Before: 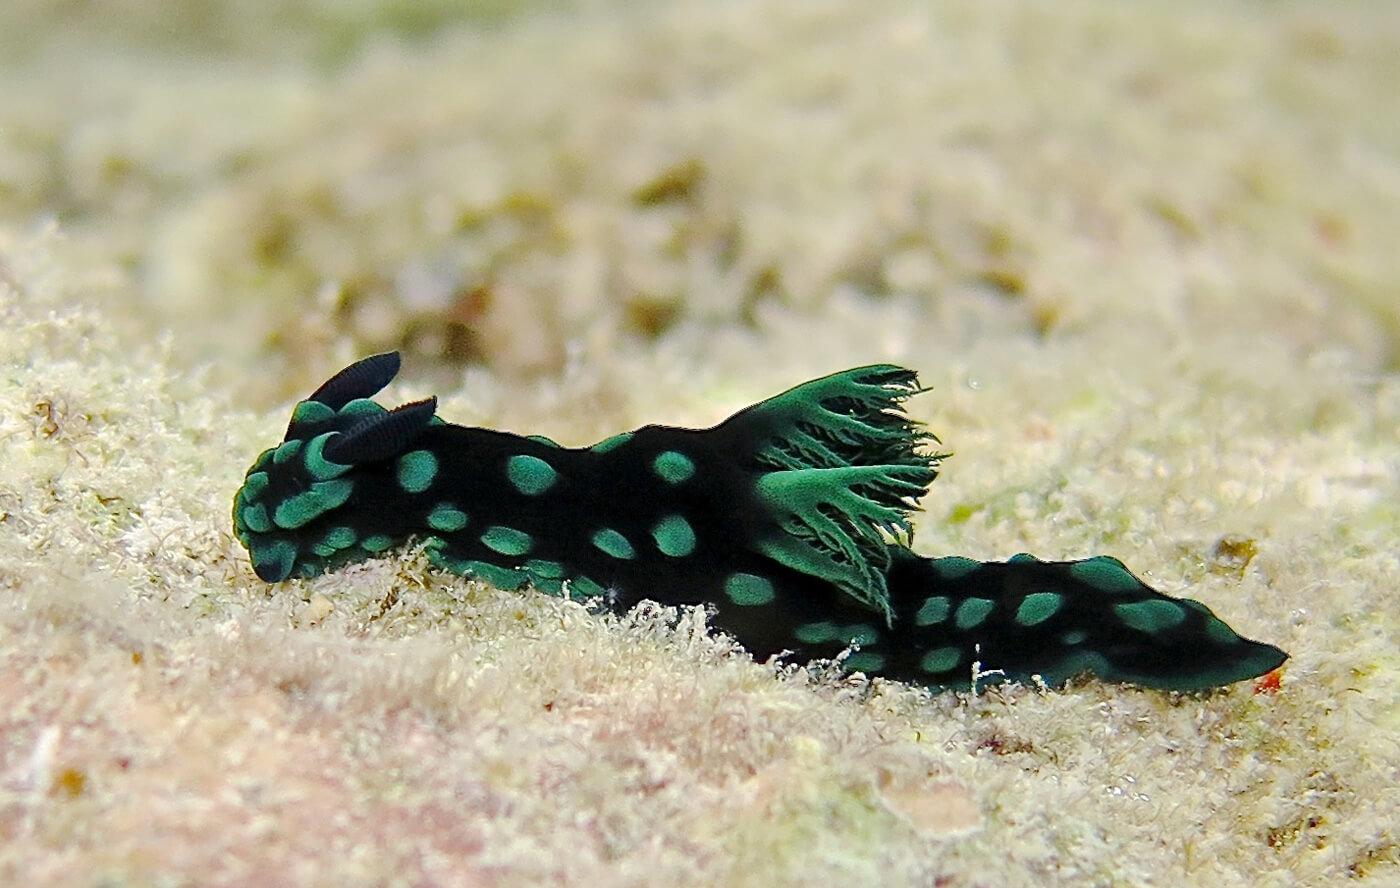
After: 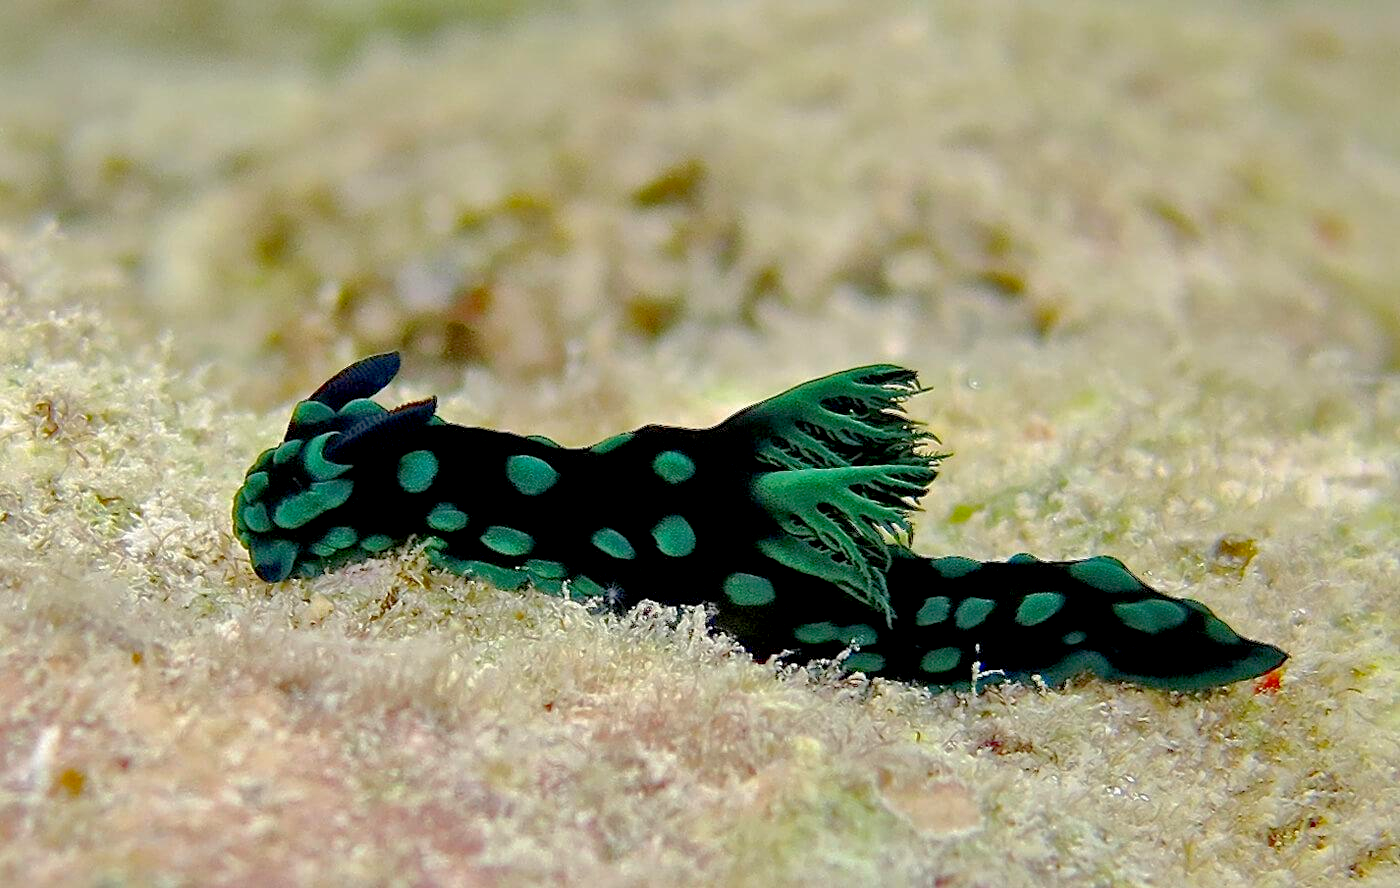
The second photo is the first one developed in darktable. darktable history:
color correction: saturation 1.11
shadows and highlights: on, module defaults
exposure: black level correction 0.01, exposure 0.011 EV, compensate highlight preservation false
